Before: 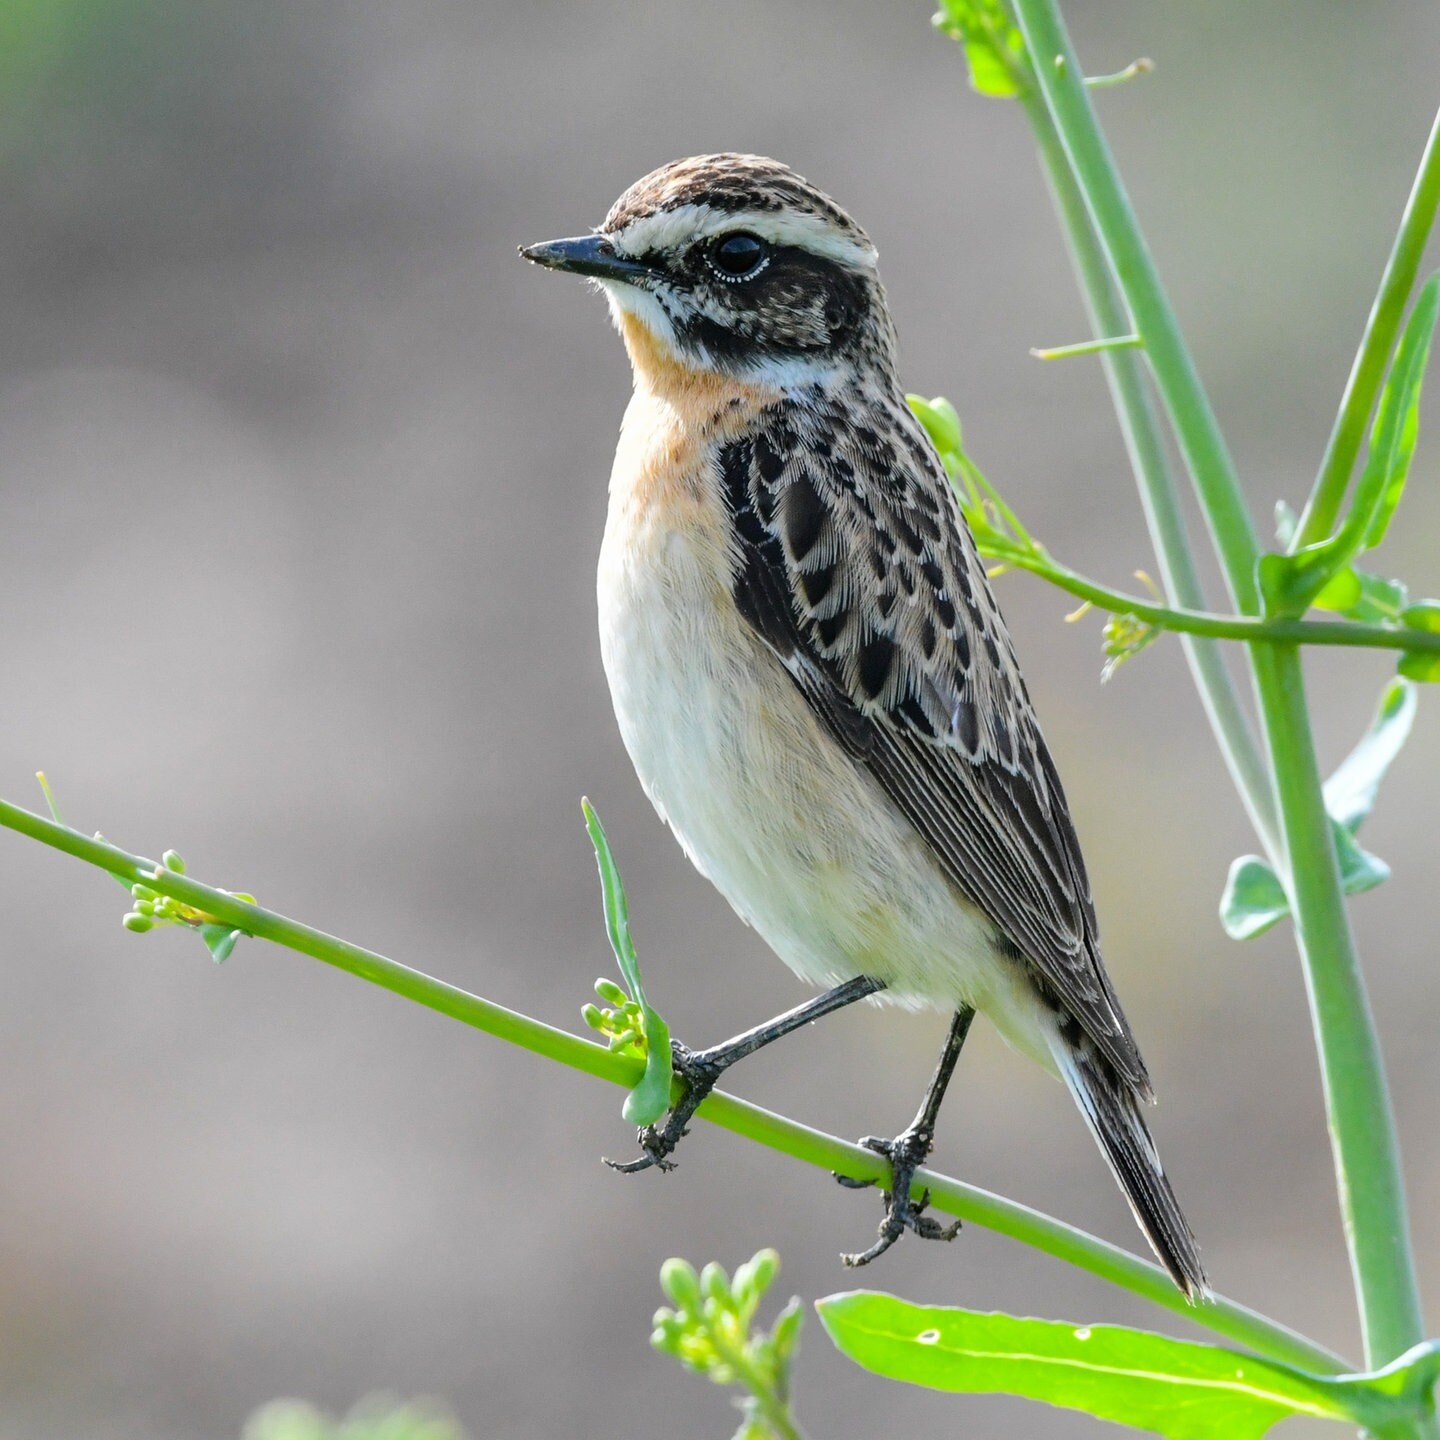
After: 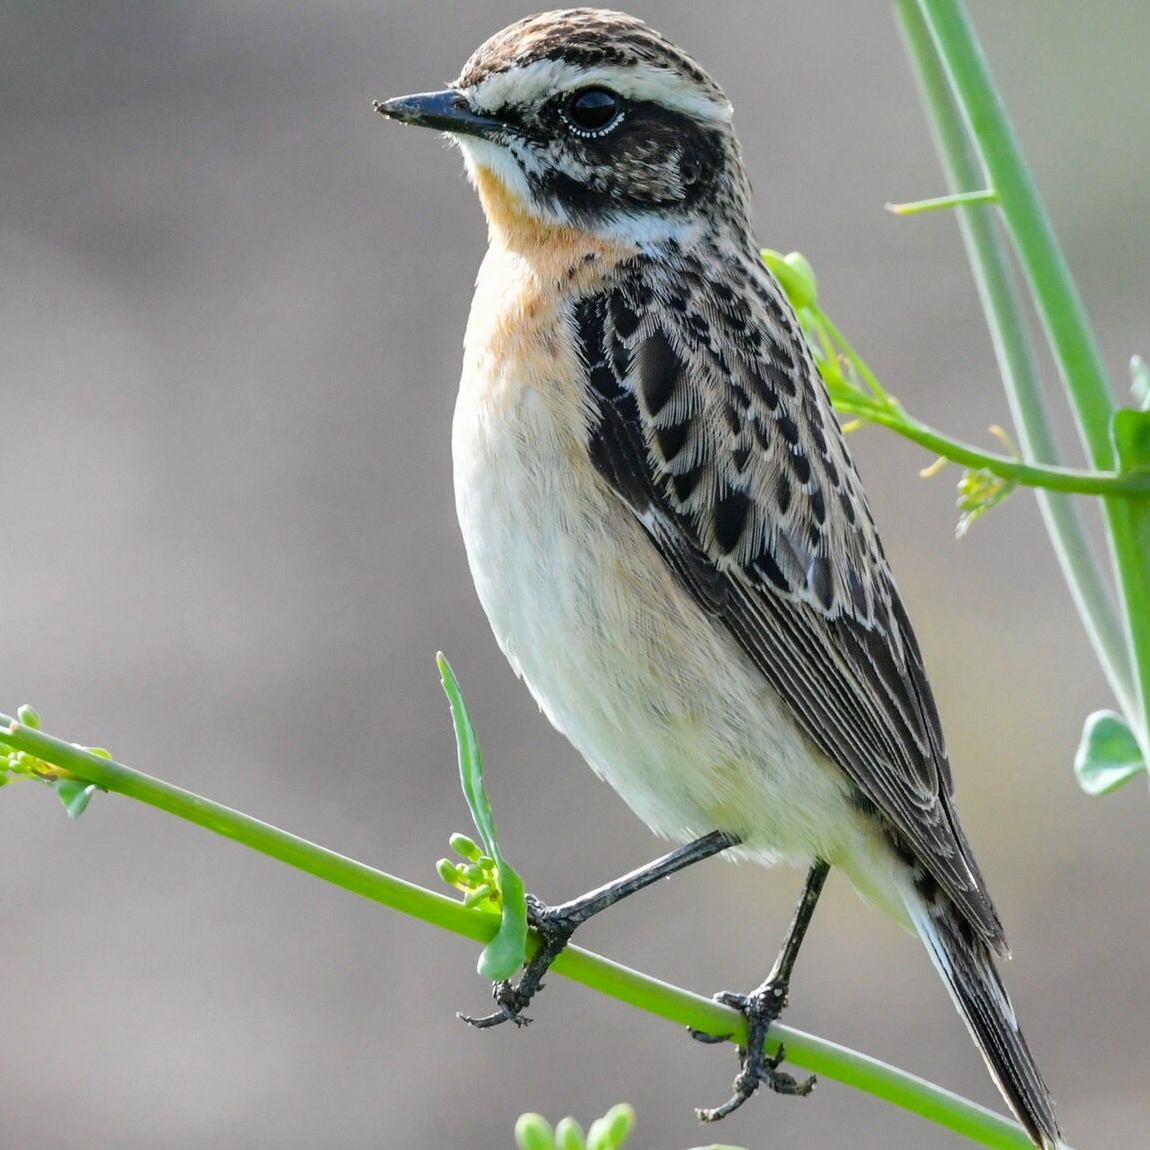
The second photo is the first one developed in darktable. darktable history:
shadows and highlights: shadows 52.34, highlights -28.23, soften with gaussian
crop and rotate: left 10.071%, top 10.071%, right 10.02%, bottom 10.02%
